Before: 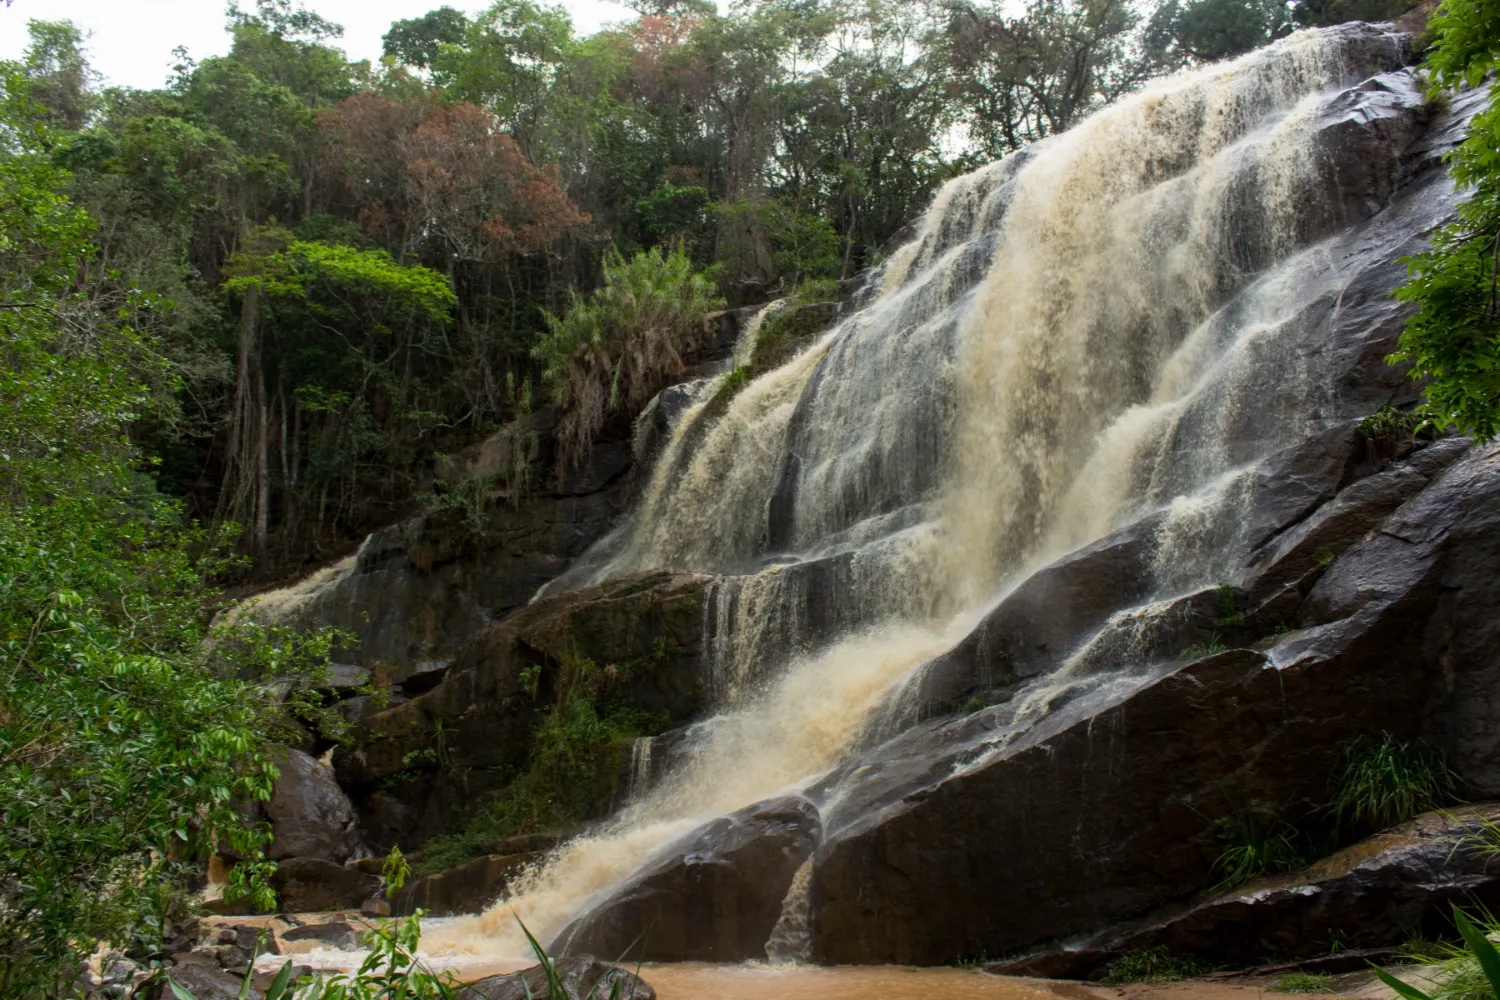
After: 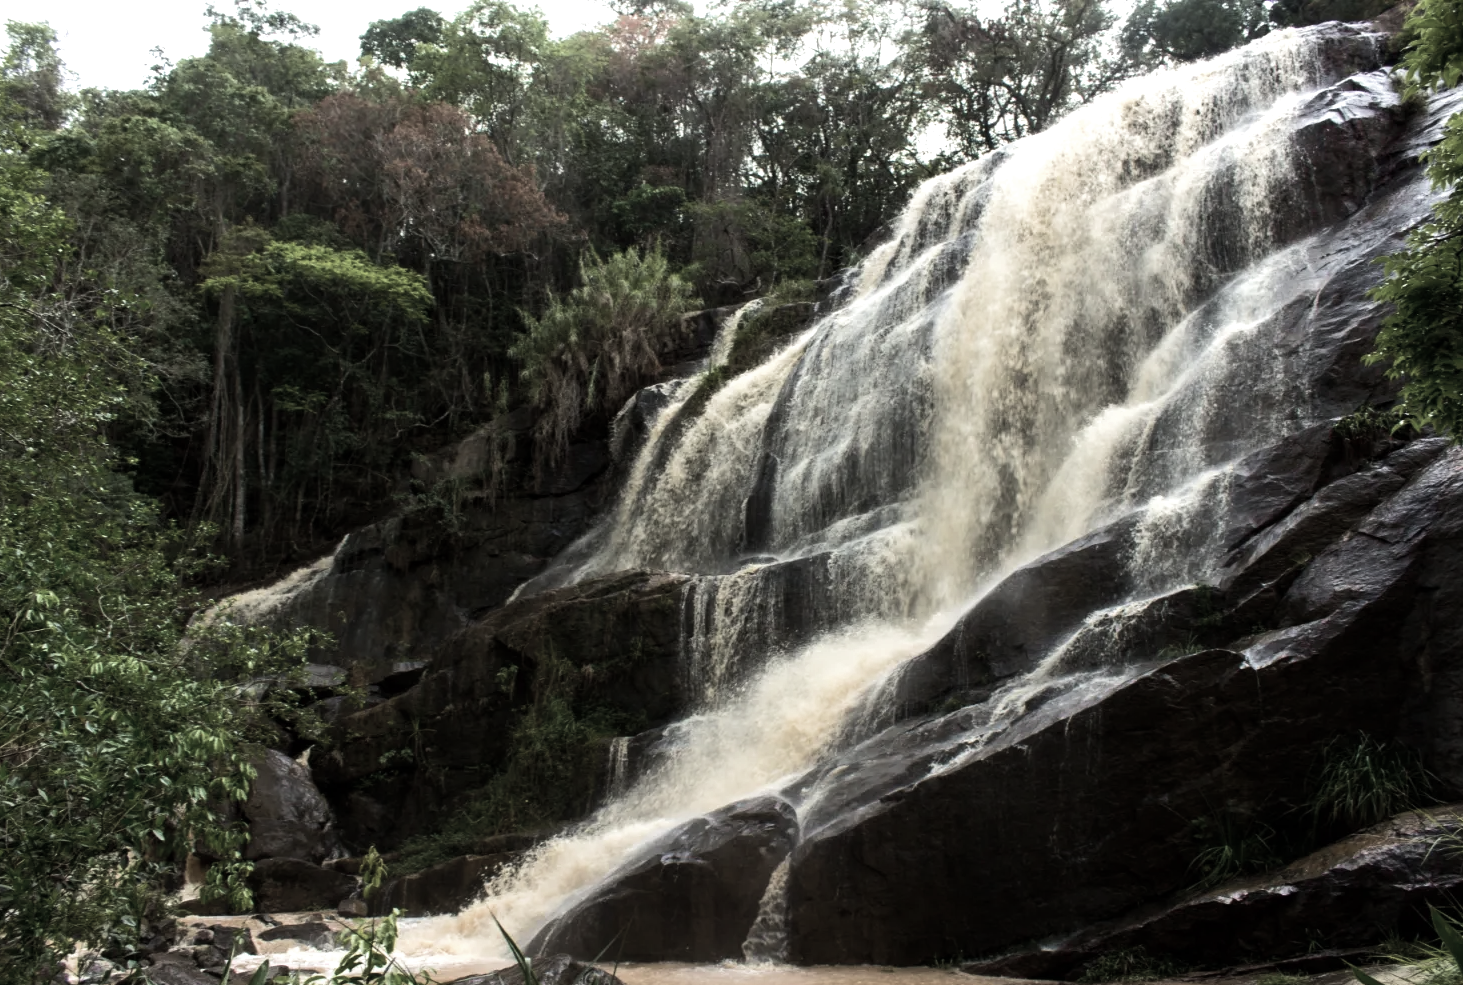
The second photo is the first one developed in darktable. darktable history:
crop and rotate: left 1.634%, right 0.771%, bottom 1.451%
velvia: on, module defaults
color zones: curves: ch0 [(0, 0.6) (0.129, 0.508) (0.193, 0.483) (0.429, 0.5) (0.571, 0.5) (0.714, 0.5) (0.857, 0.5) (1, 0.6)]; ch1 [(0, 0.481) (0.112, 0.245) (0.213, 0.223) (0.429, 0.233) (0.571, 0.231) (0.683, 0.242) (0.857, 0.296) (1, 0.481)]
tone equalizer: -8 EV -0.725 EV, -7 EV -0.712 EV, -6 EV -0.563 EV, -5 EV -0.415 EV, -3 EV 0.402 EV, -2 EV 0.6 EV, -1 EV 0.674 EV, +0 EV 0.721 EV, edges refinement/feathering 500, mask exposure compensation -1.57 EV, preserve details no
